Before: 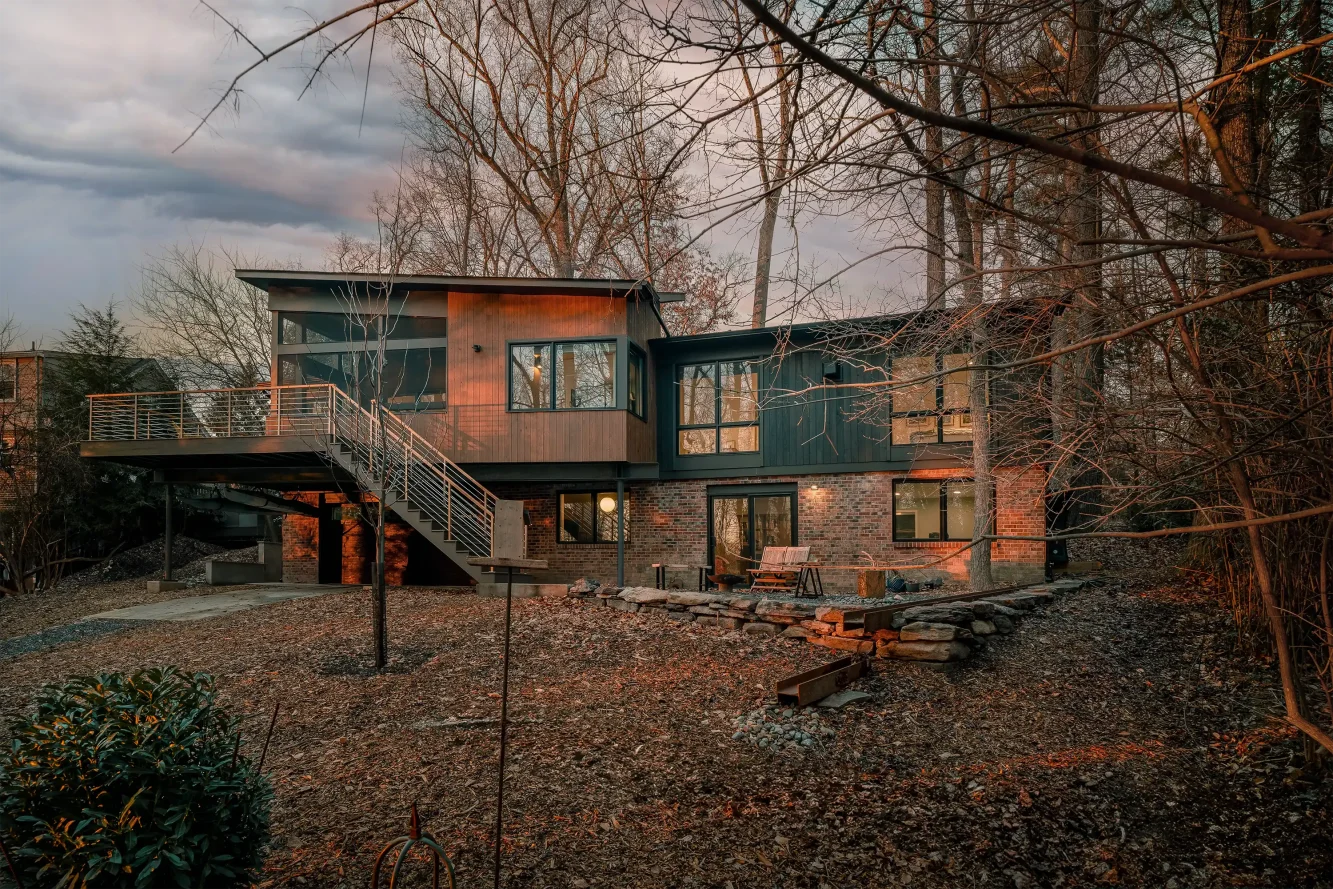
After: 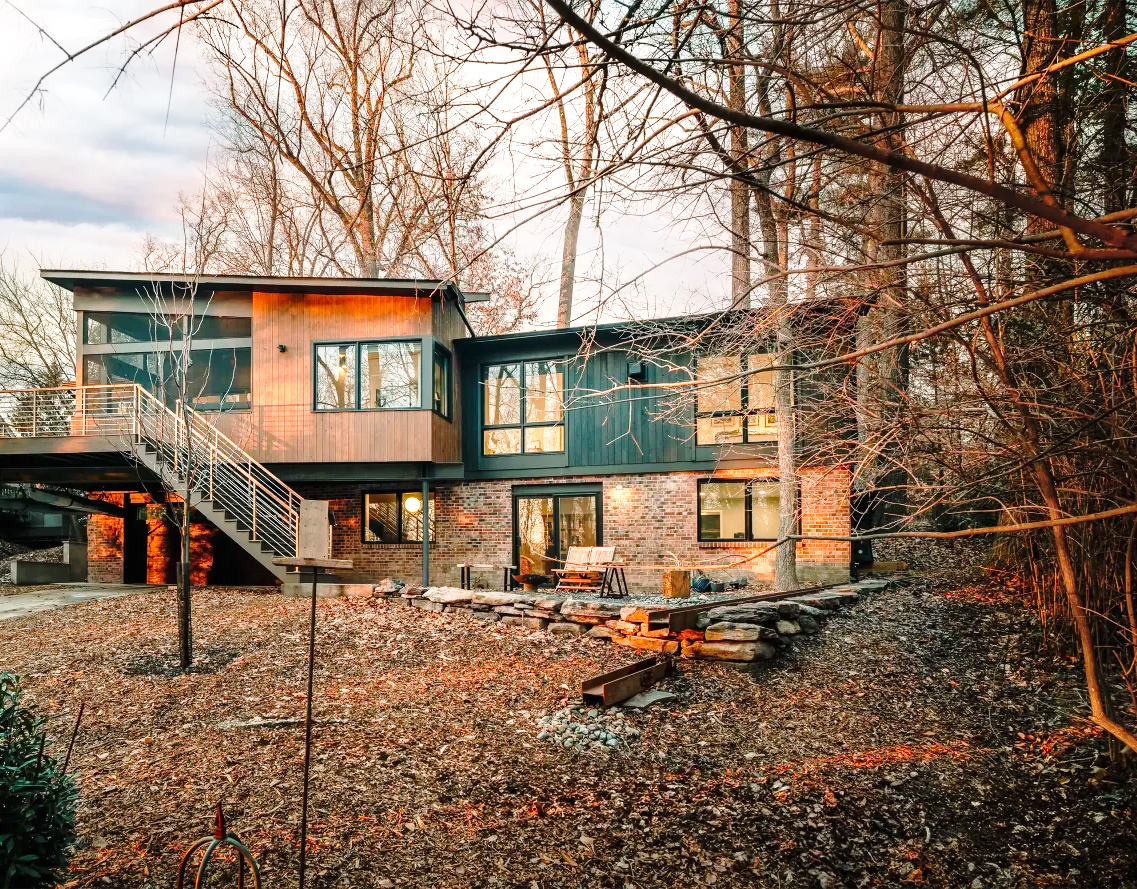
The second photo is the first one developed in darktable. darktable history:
crop and rotate: left 14.651%
exposure: black level correction 0, exposure 0.896 EV, compensate highlight preservation false
base curve: curves: ch0 [(0, 0) (0.028, 0.03) (0.121, 0.232) (0.46, 0.748) (0.859, 0.968) (1, 1)], preserve colors none
